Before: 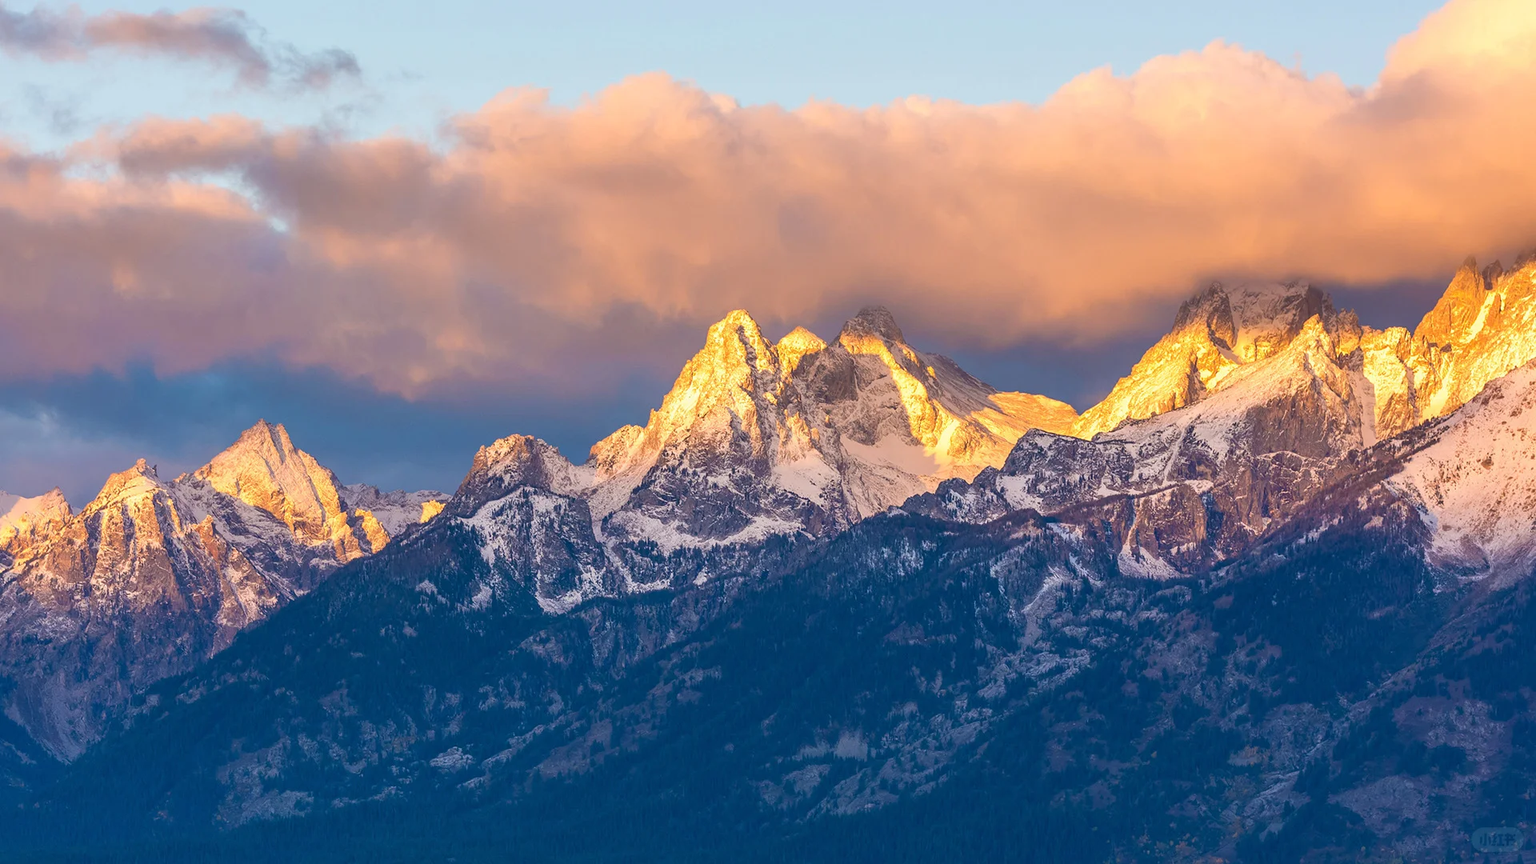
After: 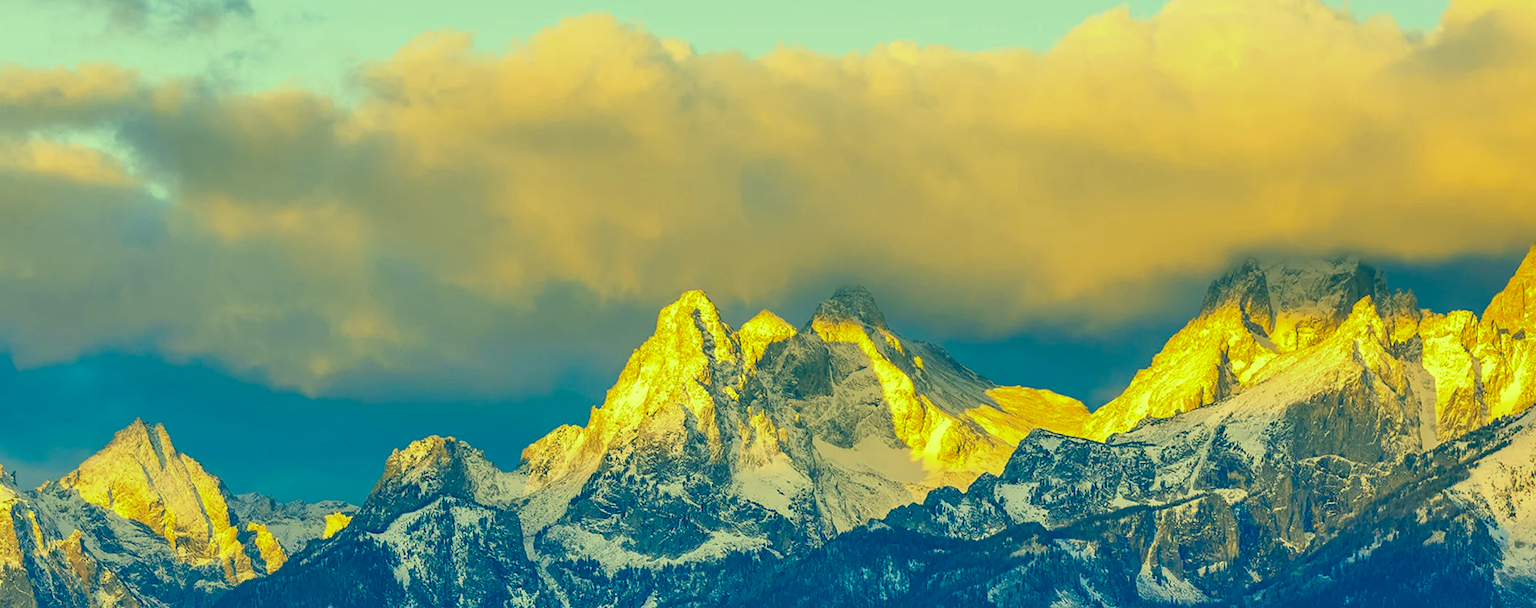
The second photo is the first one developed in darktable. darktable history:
color correction: highlights a* -16.05, highlights b* 39.55, shadows a* -39.95, shadows b* -25.59
crop and rotate: left 9.335%, top 7.129%, right 4.883%, bottom 32.357%
